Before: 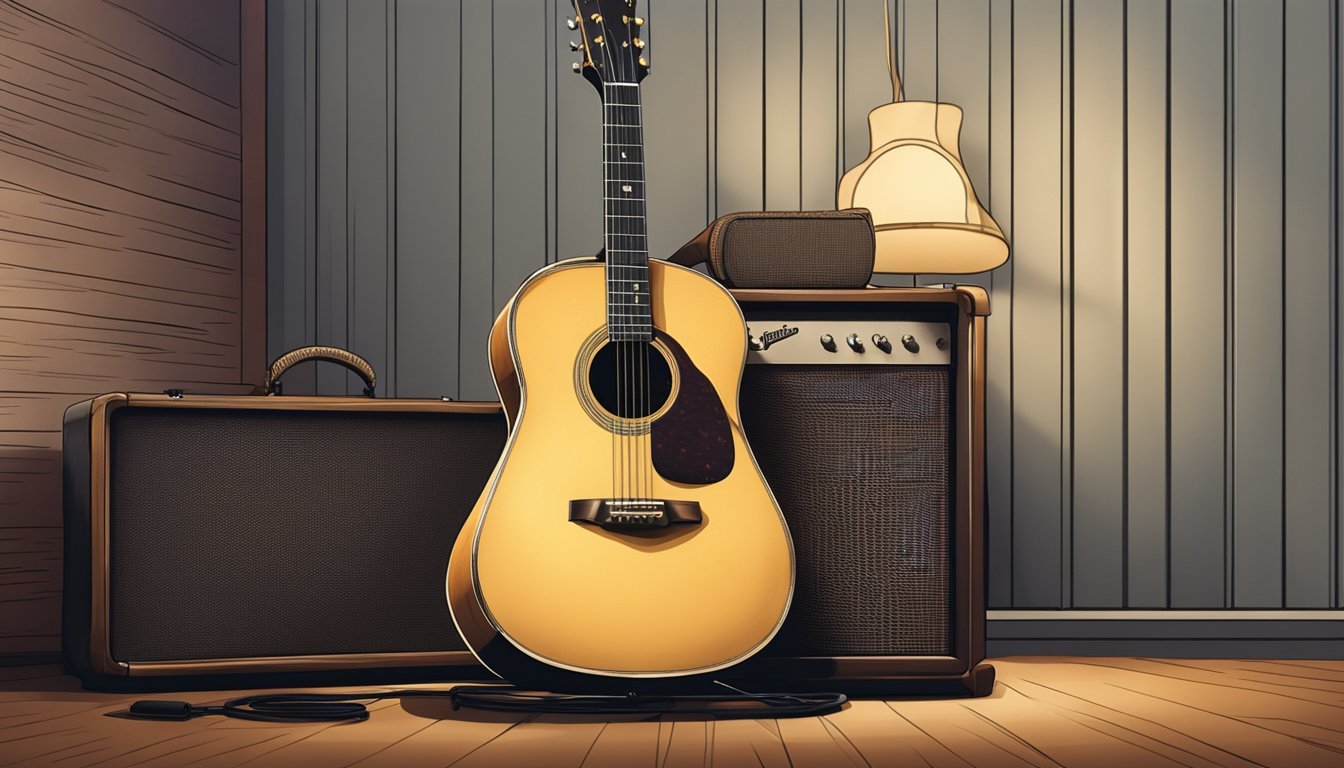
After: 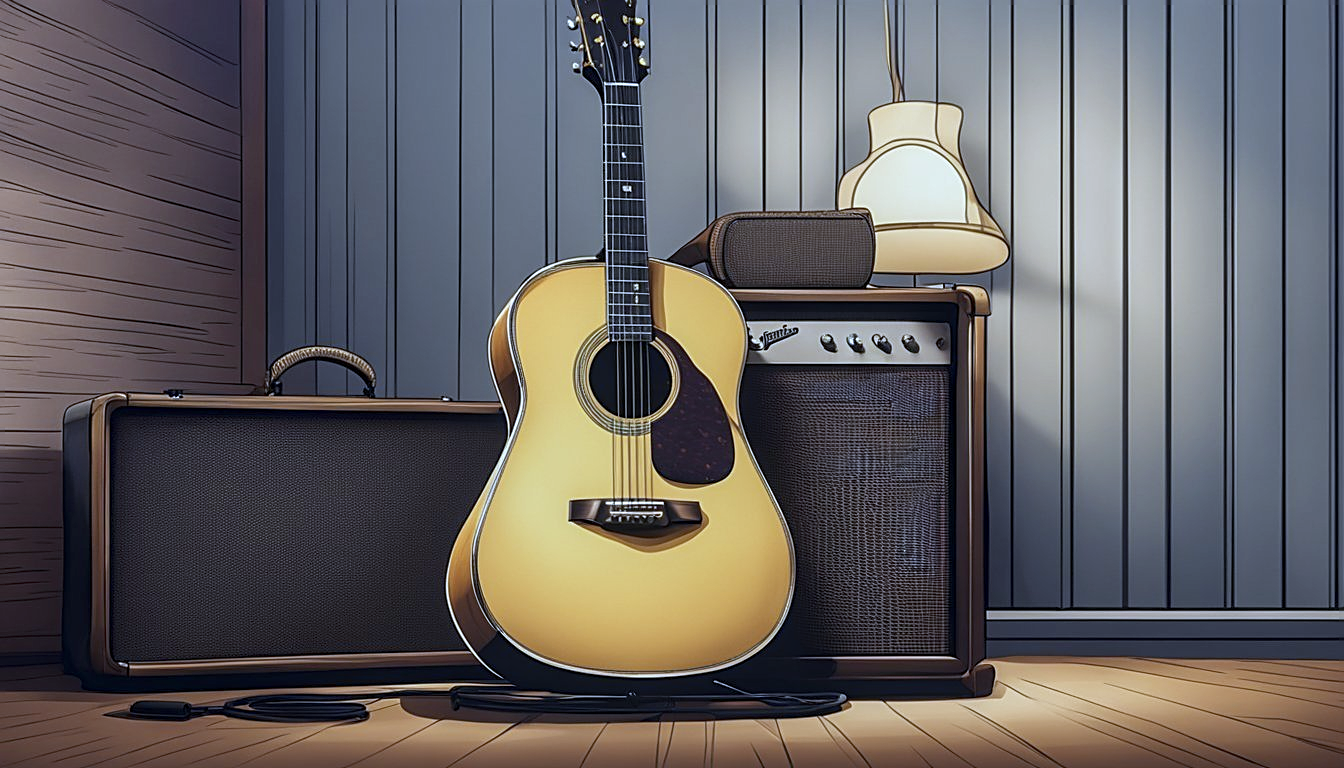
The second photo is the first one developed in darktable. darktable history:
local contrast: on, module defaults
sharpen: on, module defaults
white balance: red 0.871, blue 1.249
